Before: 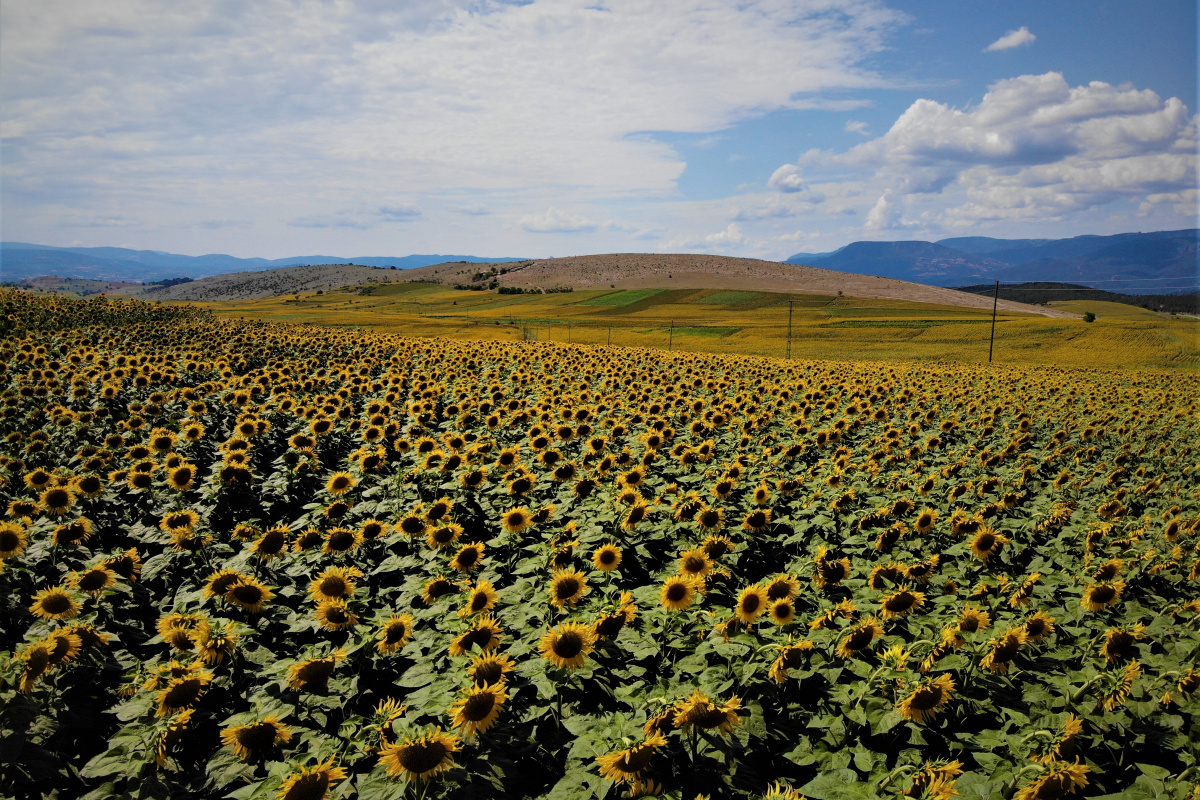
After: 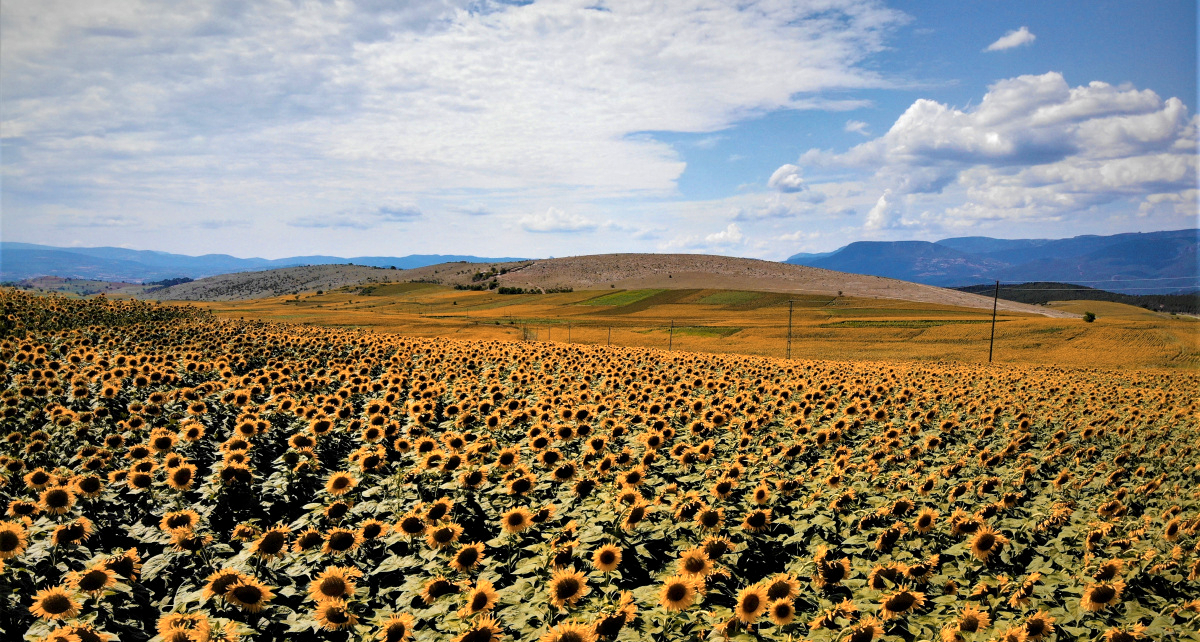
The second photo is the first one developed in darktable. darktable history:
crop: bottom 19.644%
shadows and highlights: soften with gaussian
exposure: black level correction 0.001, exposure 0.5 EV, compensate exposure bias true, compensate highlight preservation false
color zones: curves: ch2 [(0, 0.5) (0.143, 0.5) (0.286, 0.416) (0.429, 0.5) (0.571, 0.5) (0.714, 0.5) (0.857, 0.5) (1, 0.5)]
